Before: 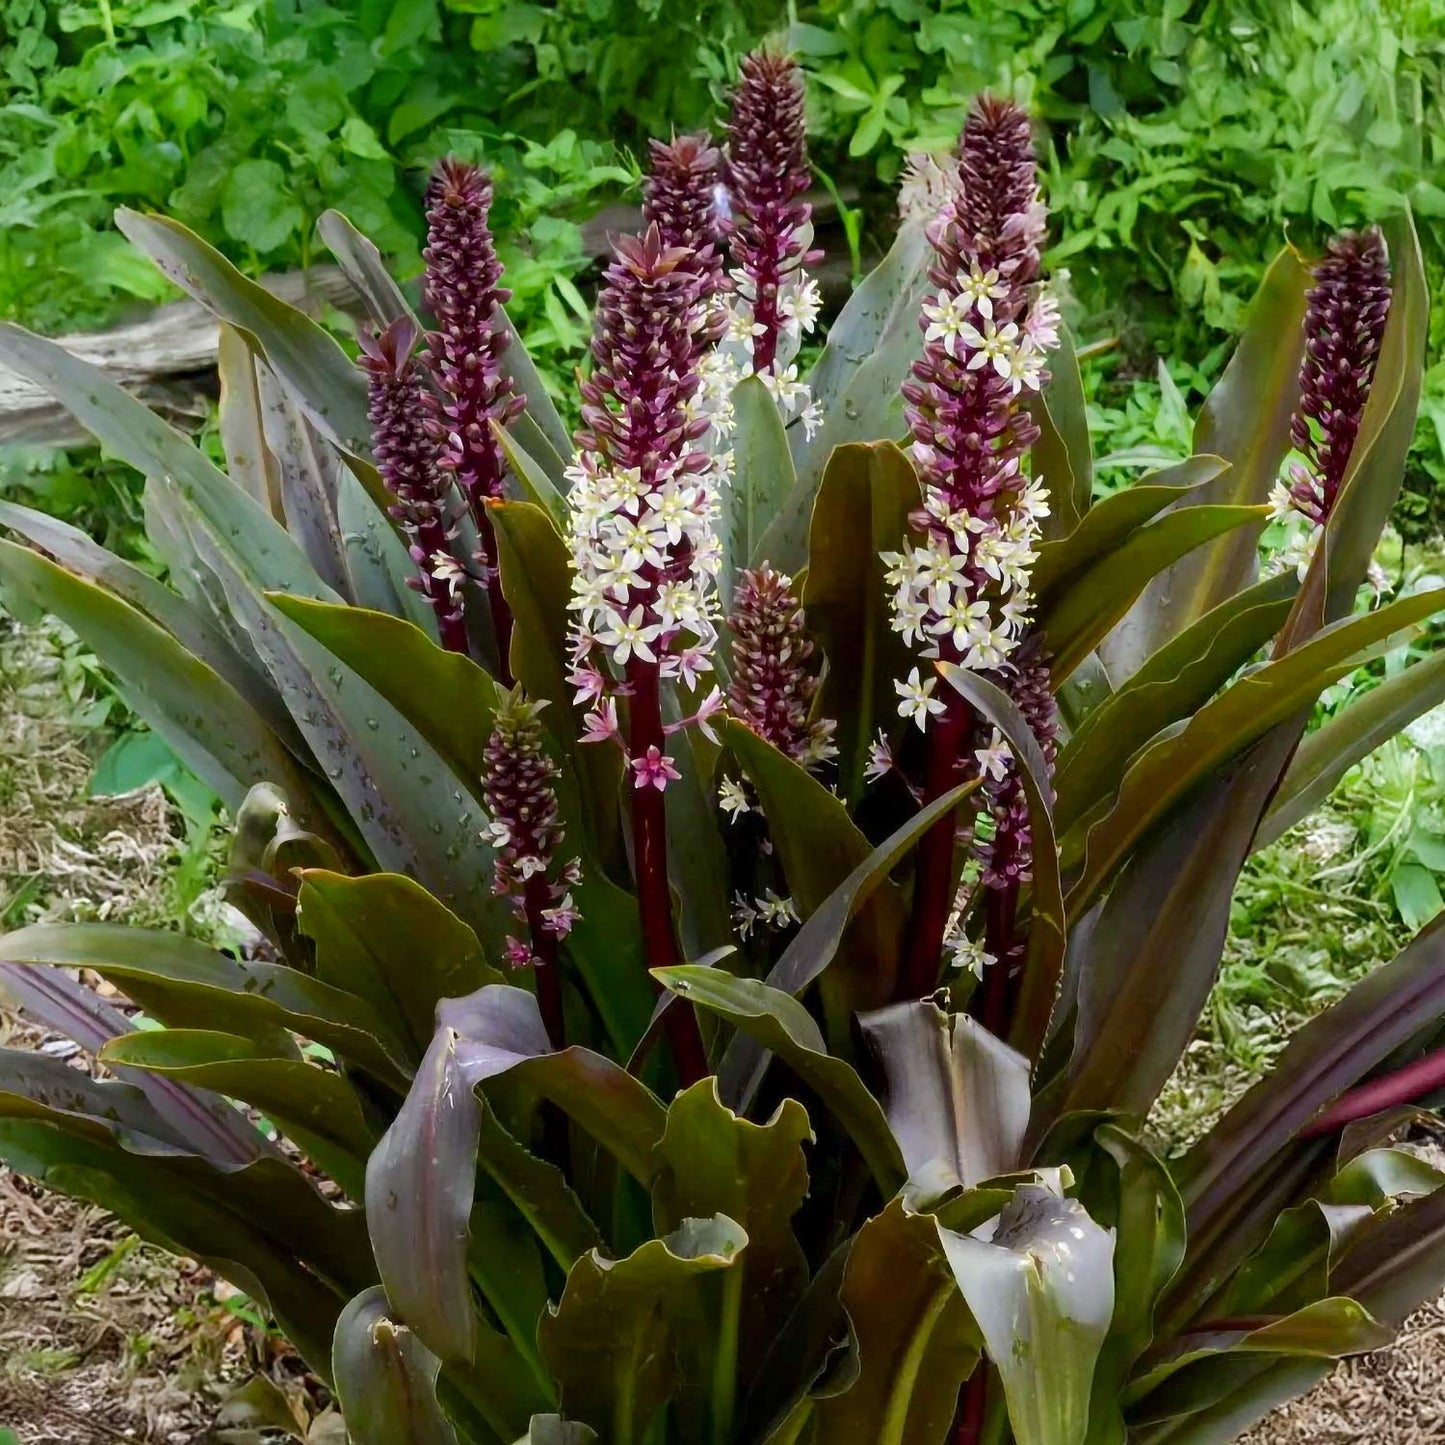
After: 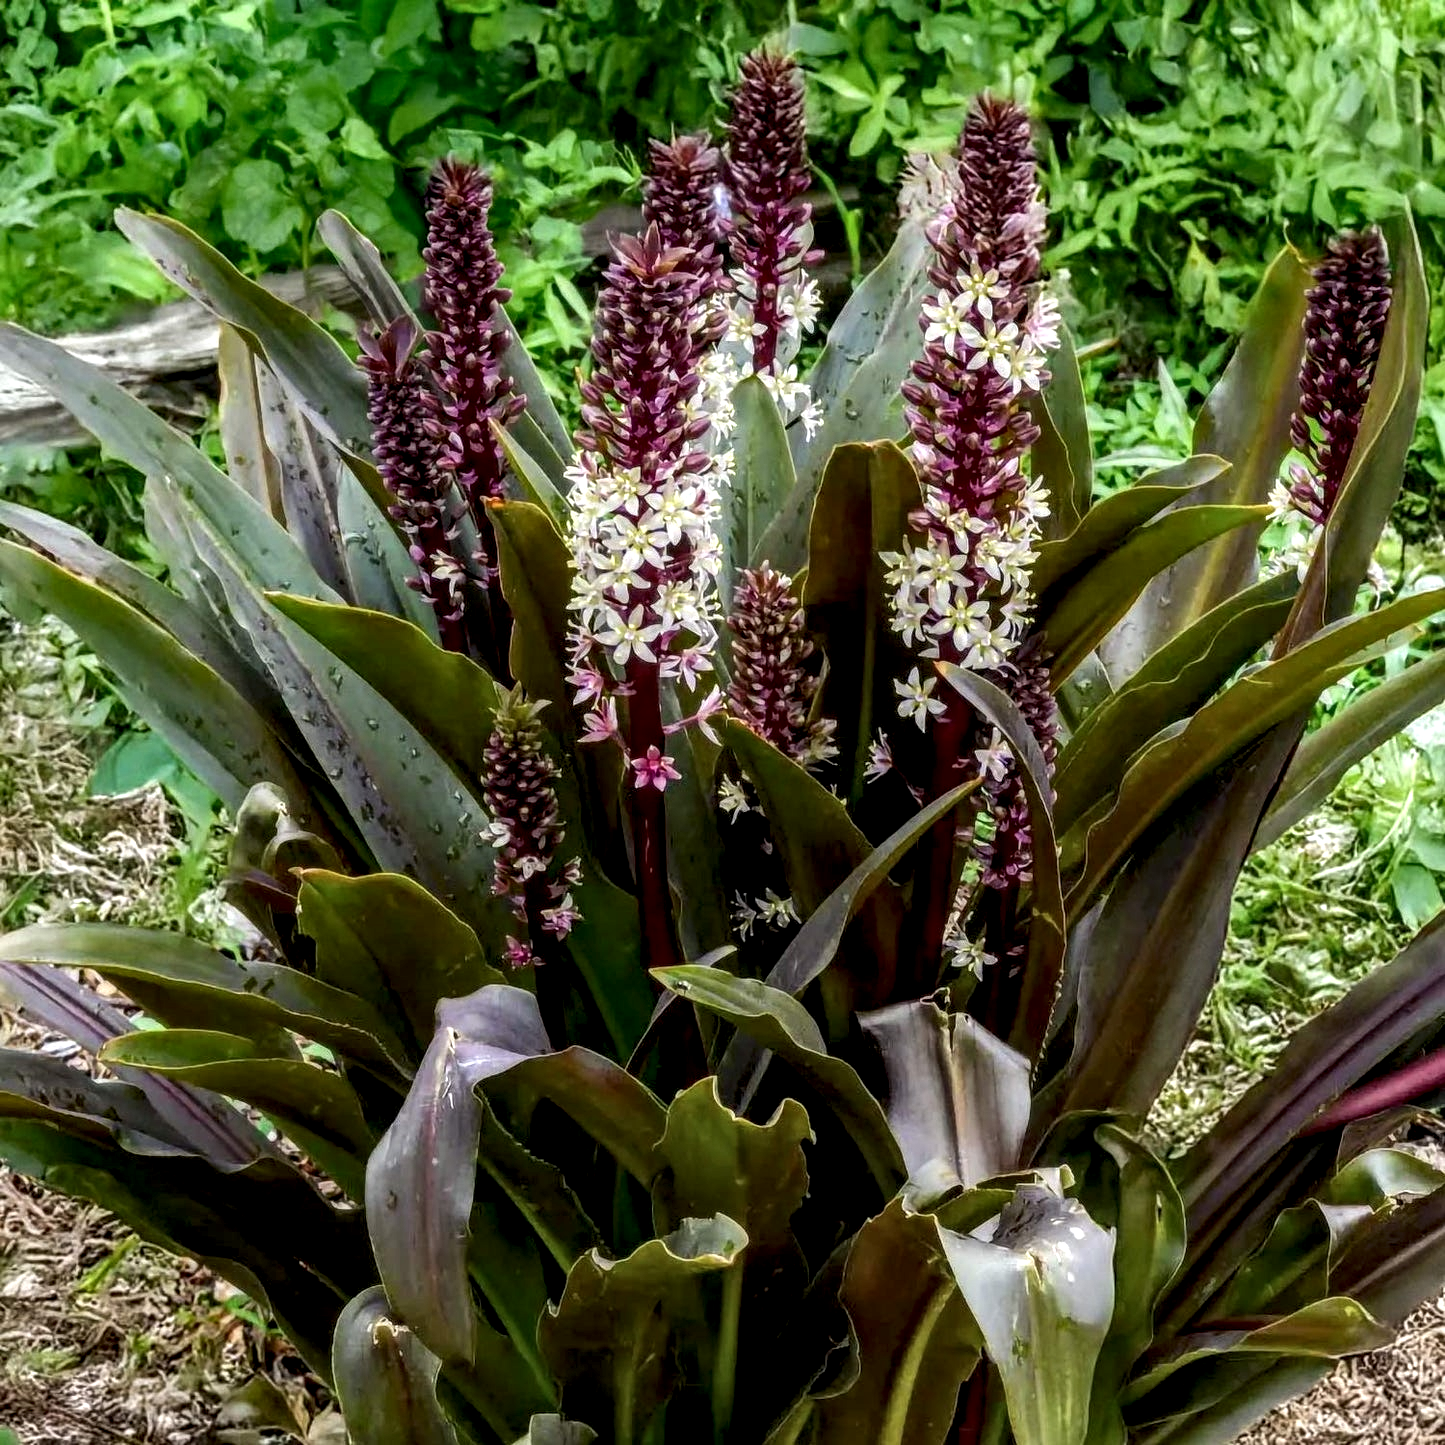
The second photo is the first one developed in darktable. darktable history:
local contrast: highlights 10%, shadows 37%, detail 183%, midtone range 0.477
